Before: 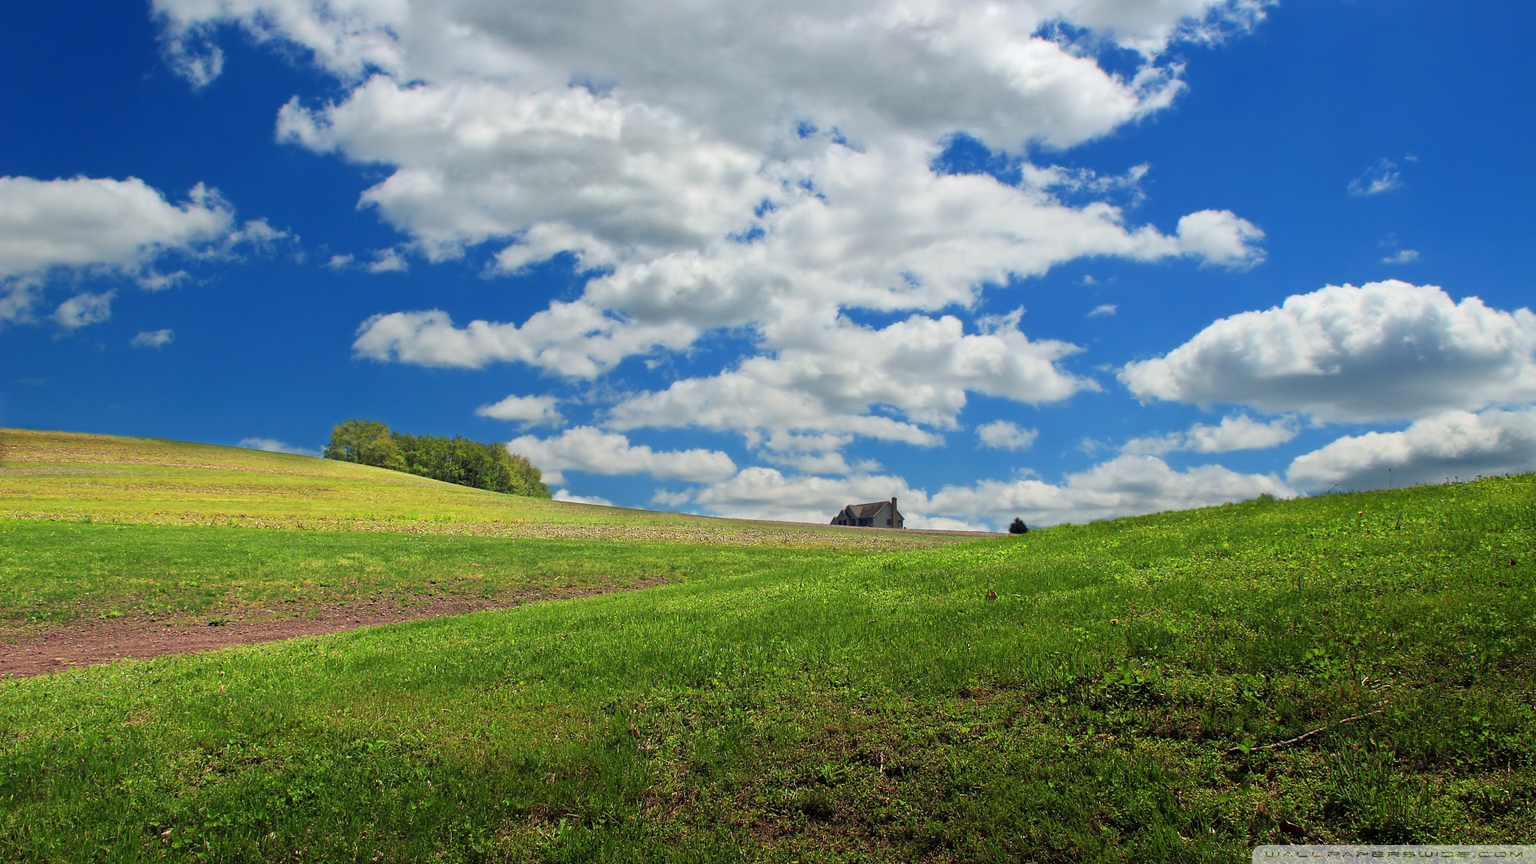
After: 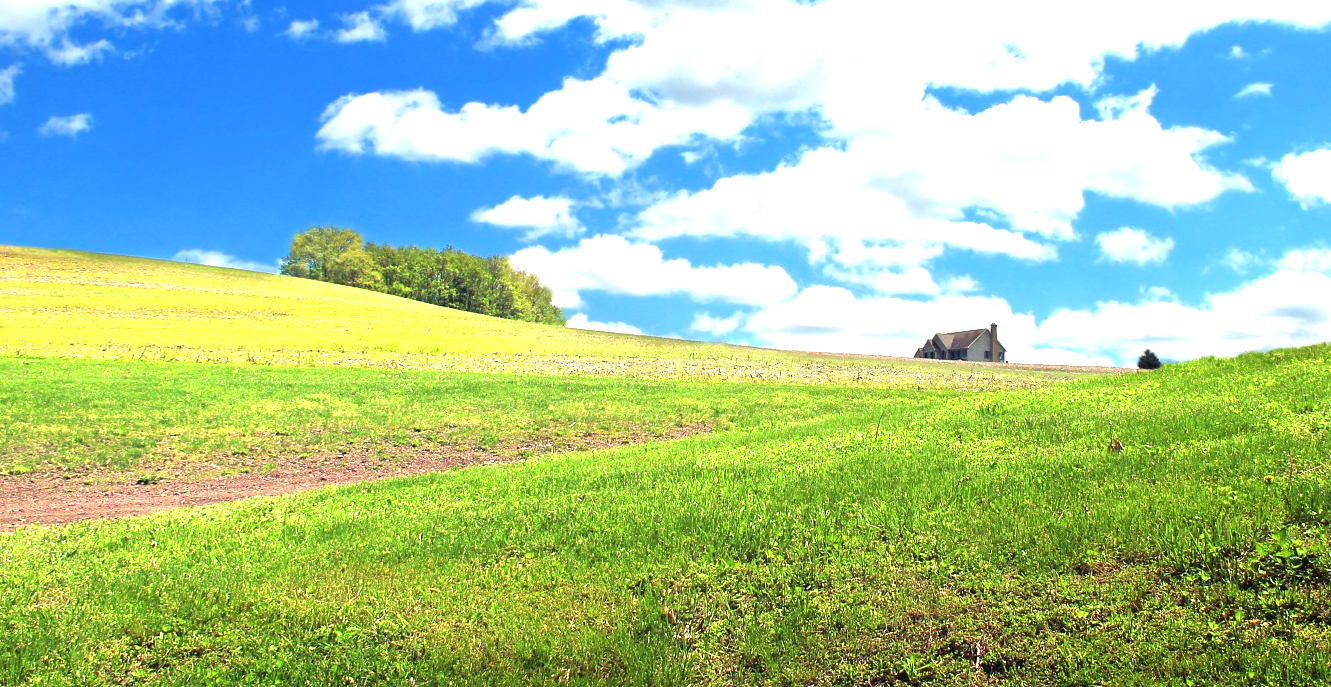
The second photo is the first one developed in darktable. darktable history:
crop: left 6.488%, top 27.668%, right 24.183%, bottom 8.656%
exposure: black level correction 0, exposure 1.5 EV, compensate highlight preservation false
